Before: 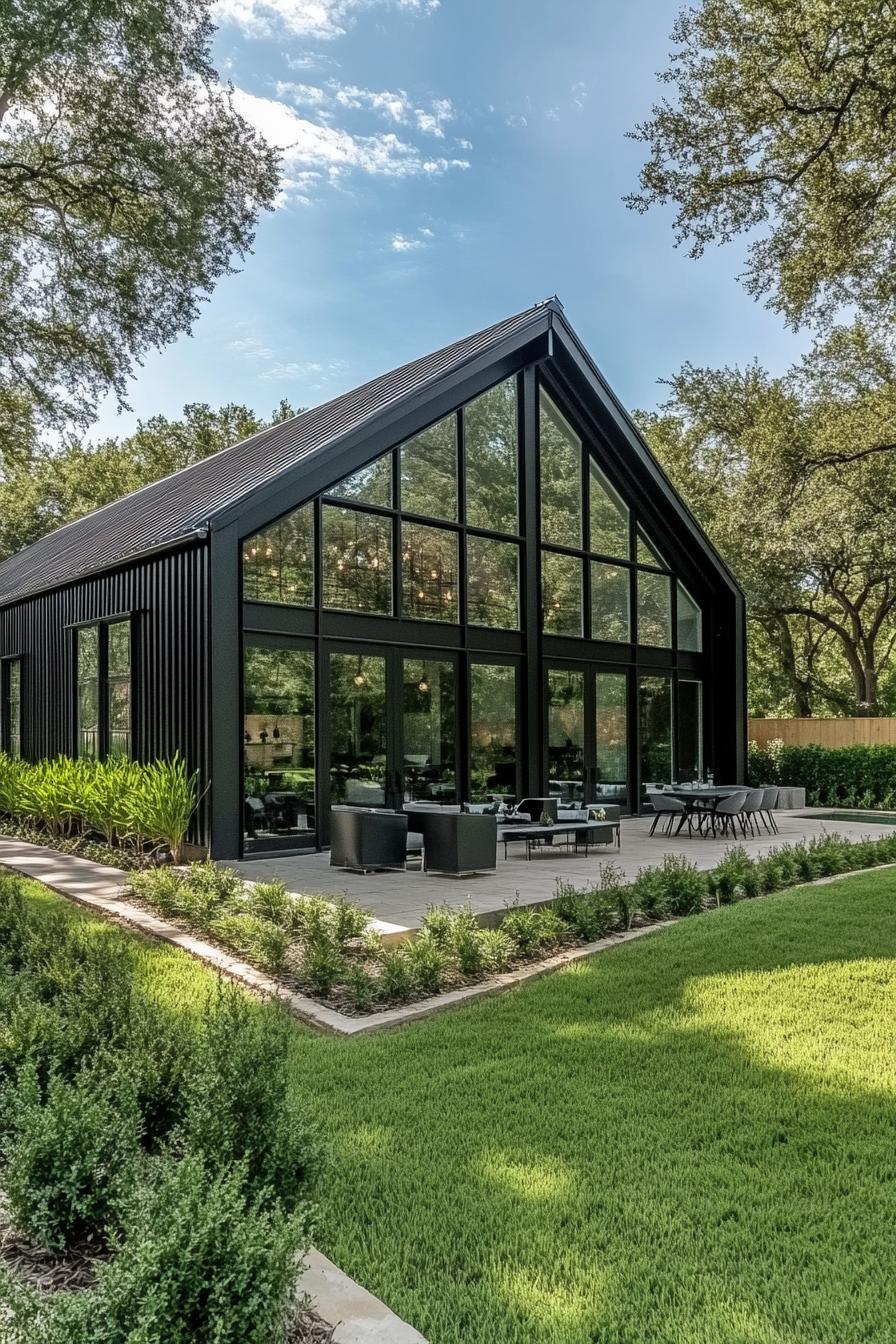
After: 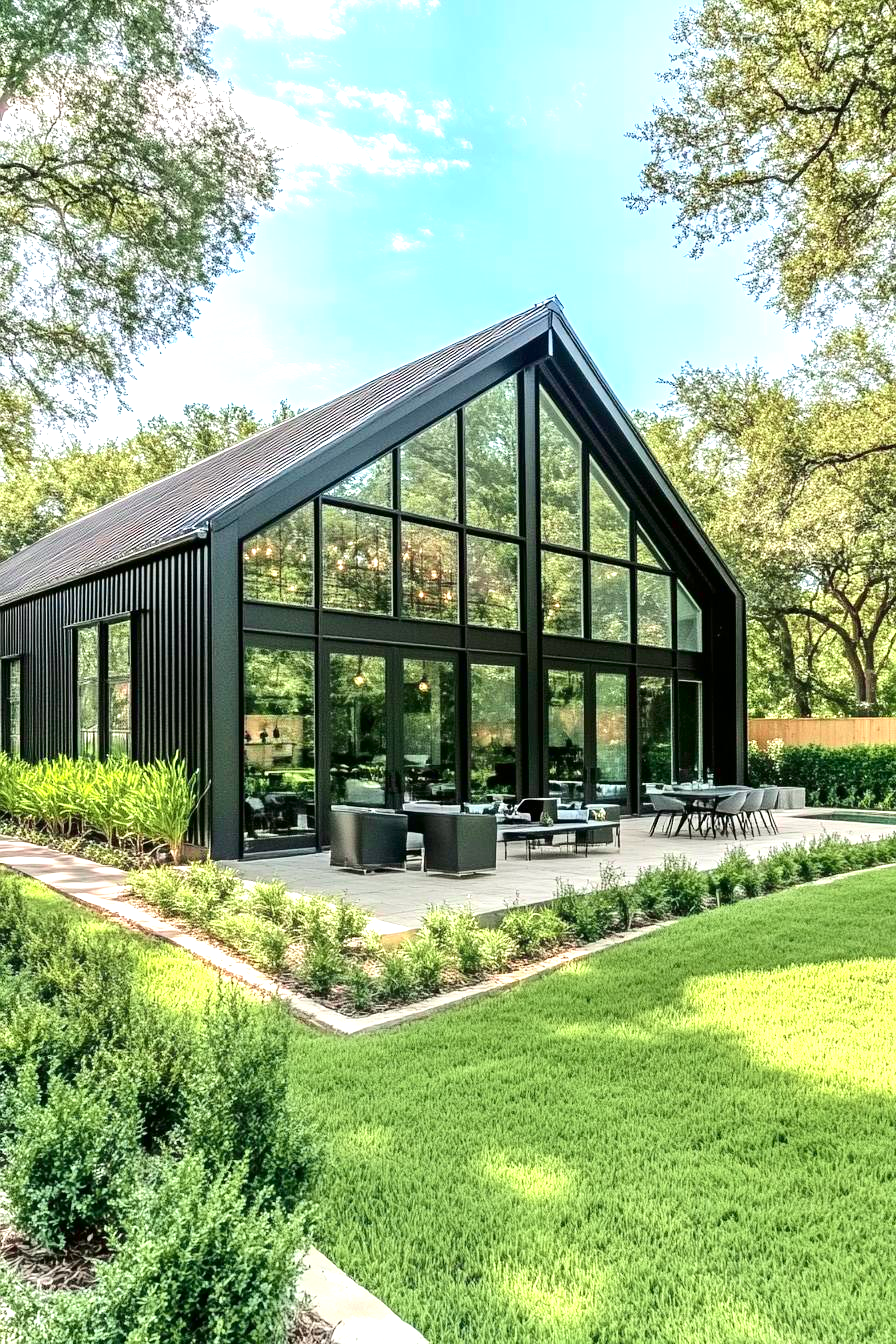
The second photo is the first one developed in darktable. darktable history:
tone curve: curves: ch0 [(0, 0) (0.068, 0.031) (0.175, 0.132) (0.337, 0.304) (0.498, 0.511) (0.748, 0.762) (0.993, 0.954)]; ch1 [(0, 0) (0.294, 0.184) (0.359, 0.34) (0.362, 0.35) (0.43, 0.41) (0.469, 0.453) (0.495, 0.489) (0.54, 0.563) (0.612, 0.641) (1, 1)]; ch2 [(0, 0) (0.431, 0.419) (0.495, 0.502) (0.524, 0.534) (0.557, 0.56) (0.634, 0.654) (0.728, 0.722) (1, 1)], color space Lab, independent channels, preserve colors none
exposure: black level correction 0, exposure 1.45 EV, compensate exposure bias true, compensate highlight preservation false
